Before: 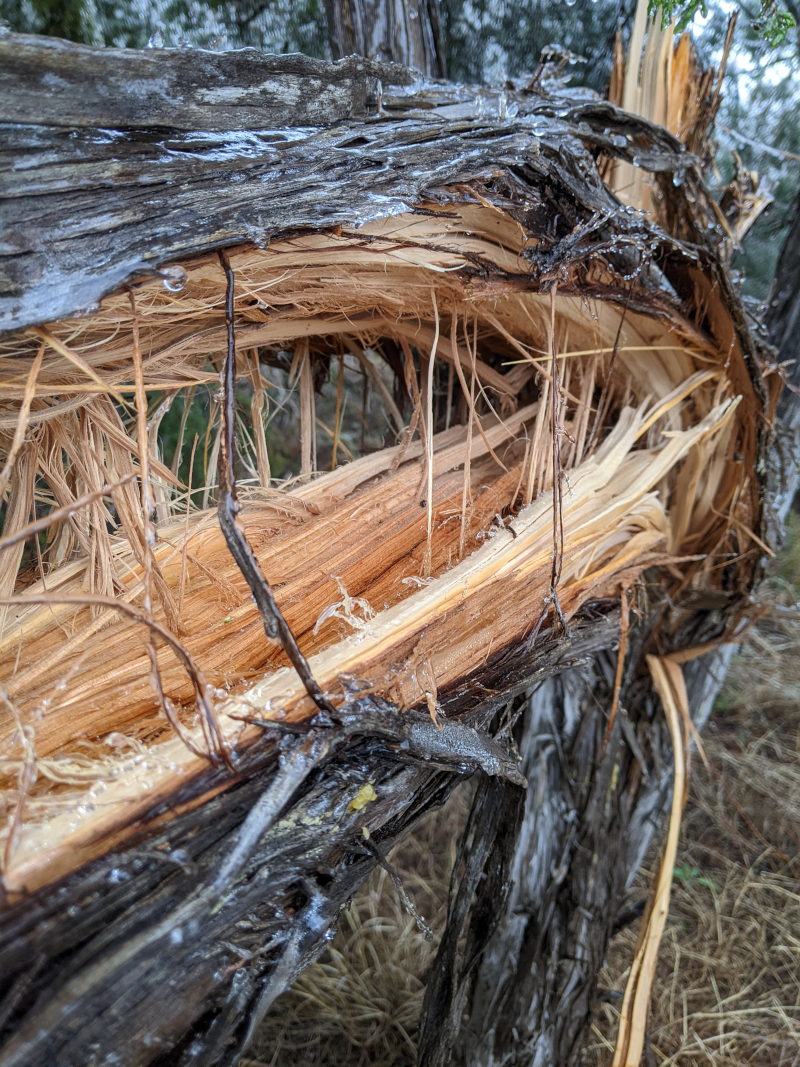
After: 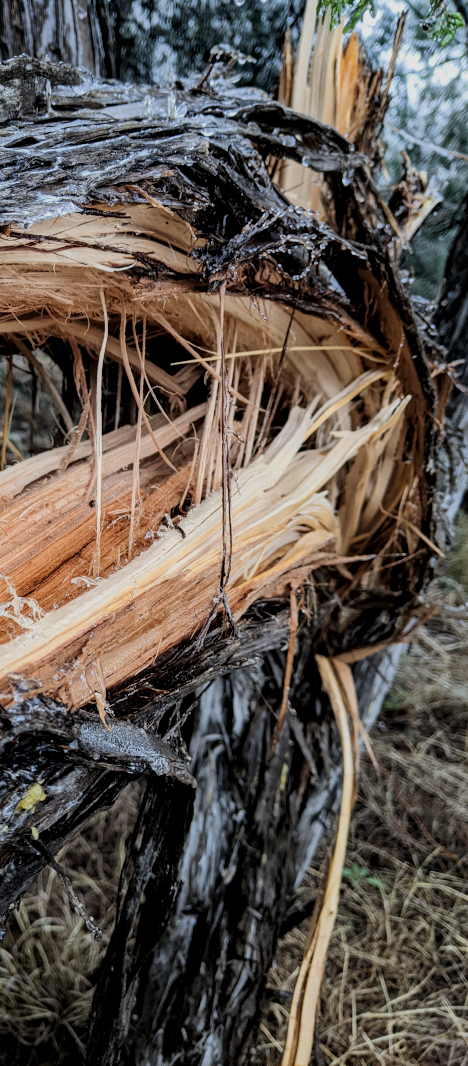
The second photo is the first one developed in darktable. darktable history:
local contrast: highlights 61%, shadows 106%, detail 107%, midtone range 0.529
filmic rgb: black relative exposure -5 EV, hardness 2.88, contrast 1.3, highlights saturation mix -30%
crop: left 41.402%
